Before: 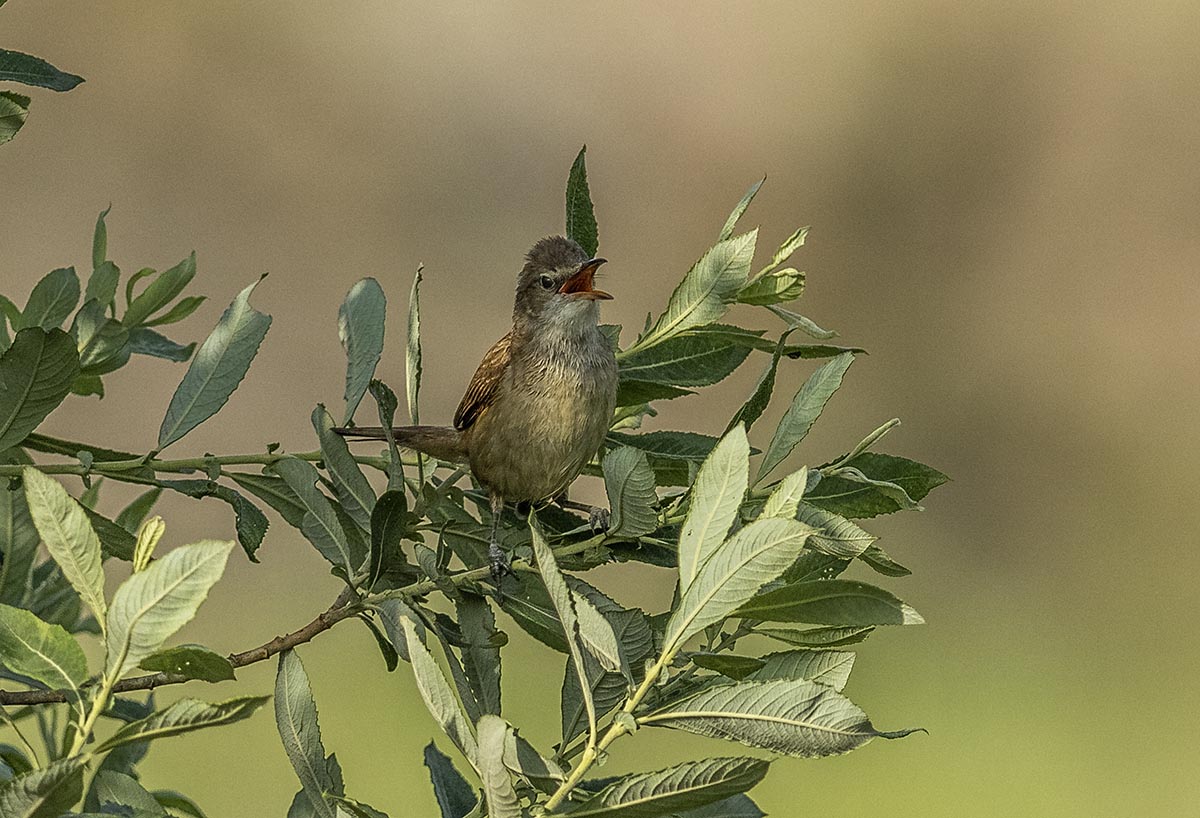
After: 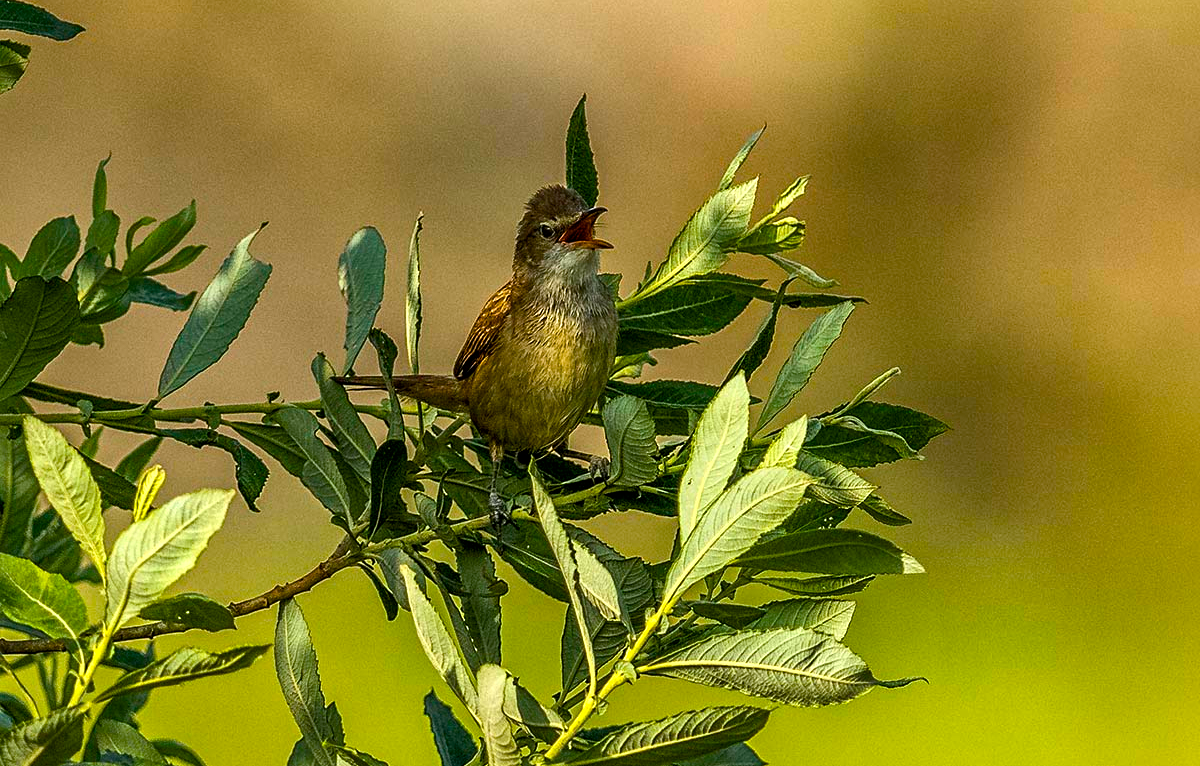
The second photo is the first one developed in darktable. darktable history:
local contrast: mode bilateral grid, contrast 20, coarseness 50, detail 130%, midtone range 0.2
crop and rotate: top 6.25%
color balance rgb: linear chroma grading › global chroma 9%, perceptual saturation grading › global saturation 36%, perceptual saturation grading › shadows 35%, perceptual brilliance grading › global brilliance 15%, perceptual brilliance grading › shadows -35%, global vibrance 15%
